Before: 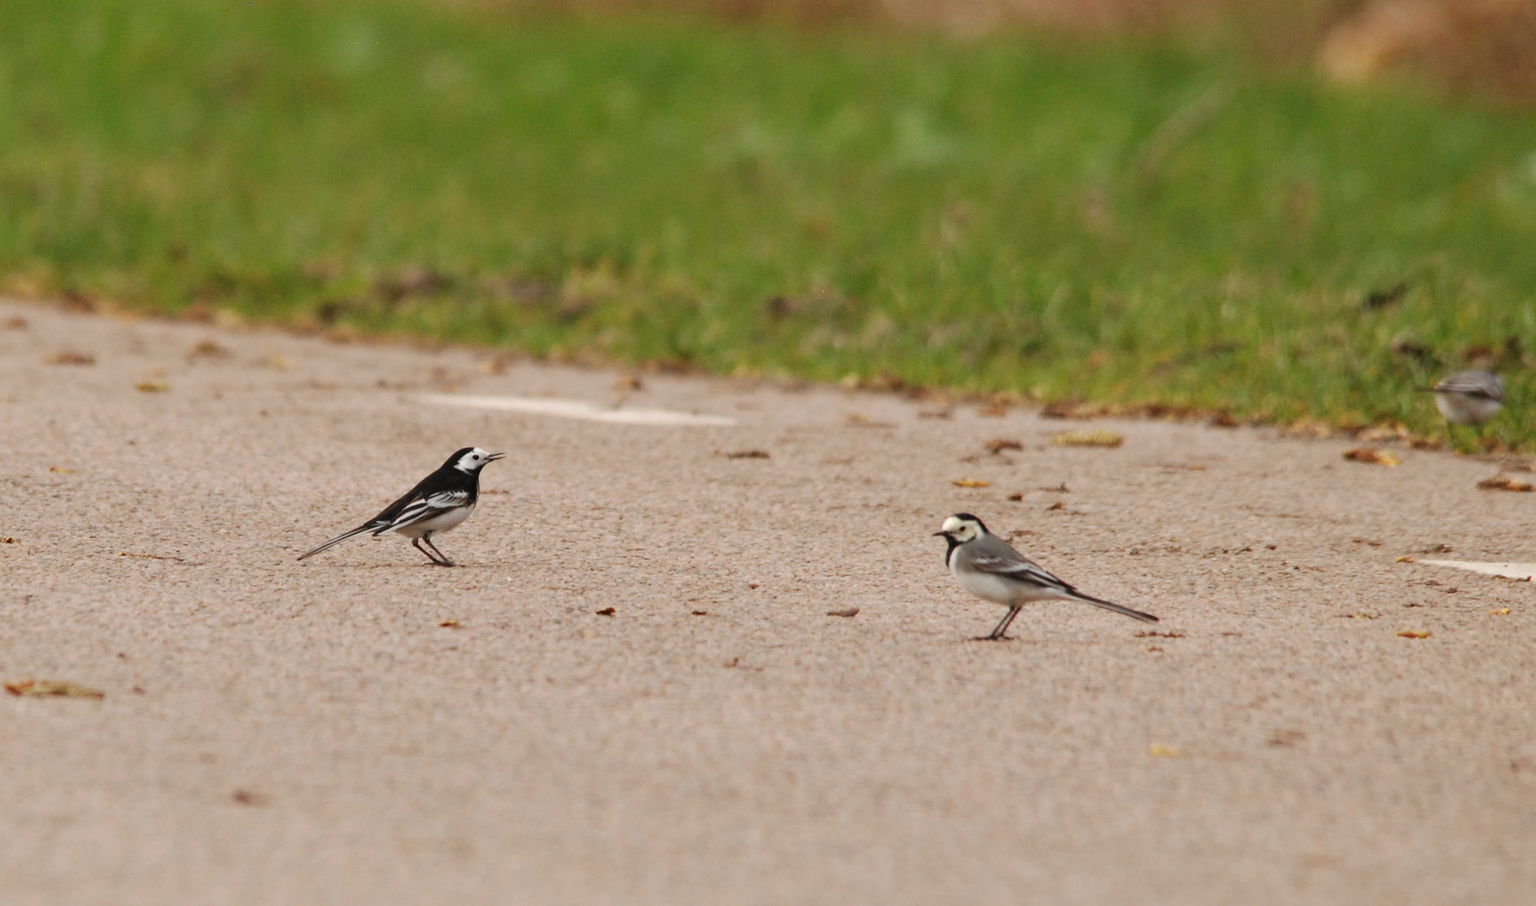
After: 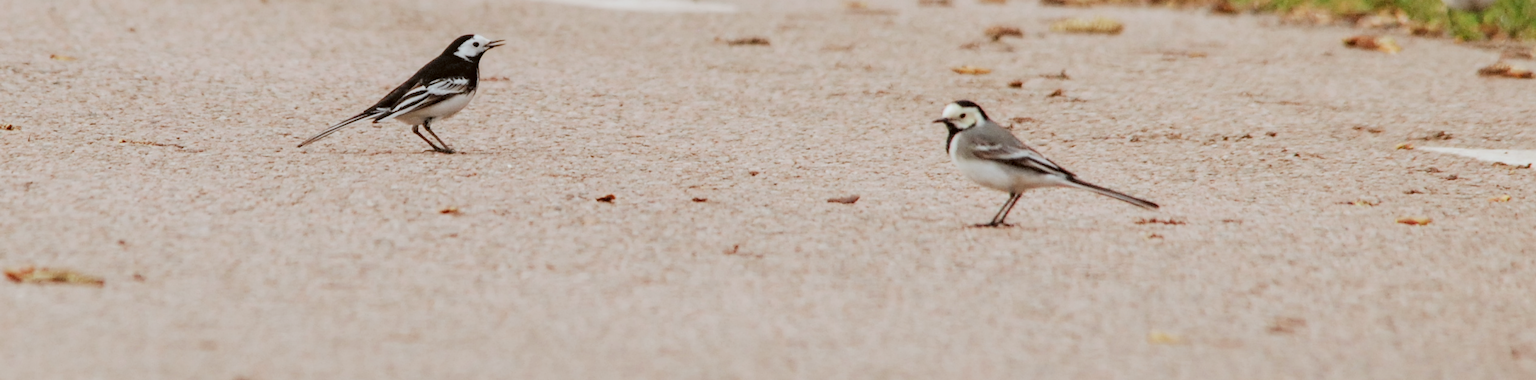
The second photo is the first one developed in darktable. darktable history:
color correction: highlights a* -3.36, highlights b* -6.44, shadows a* 2.98, shadows b* 5.14
local contrast: on, module defaults
crop: top 45.608%, bottom 12.287%
filmic rgb: black relative exposure -6.96 EV, white relative exposure 5.69 EV, threshold 3.04 EV, hardness 2.86, add noise in highlights 0.001, preserve chrominance max RGB, color science v3 (2019), use custom middle-gray values true, contrast in highlights soft, enable highlight reconstruction true
exposure: black level correction 0, exposure 0.692 EV, compensate highlight preservation false
